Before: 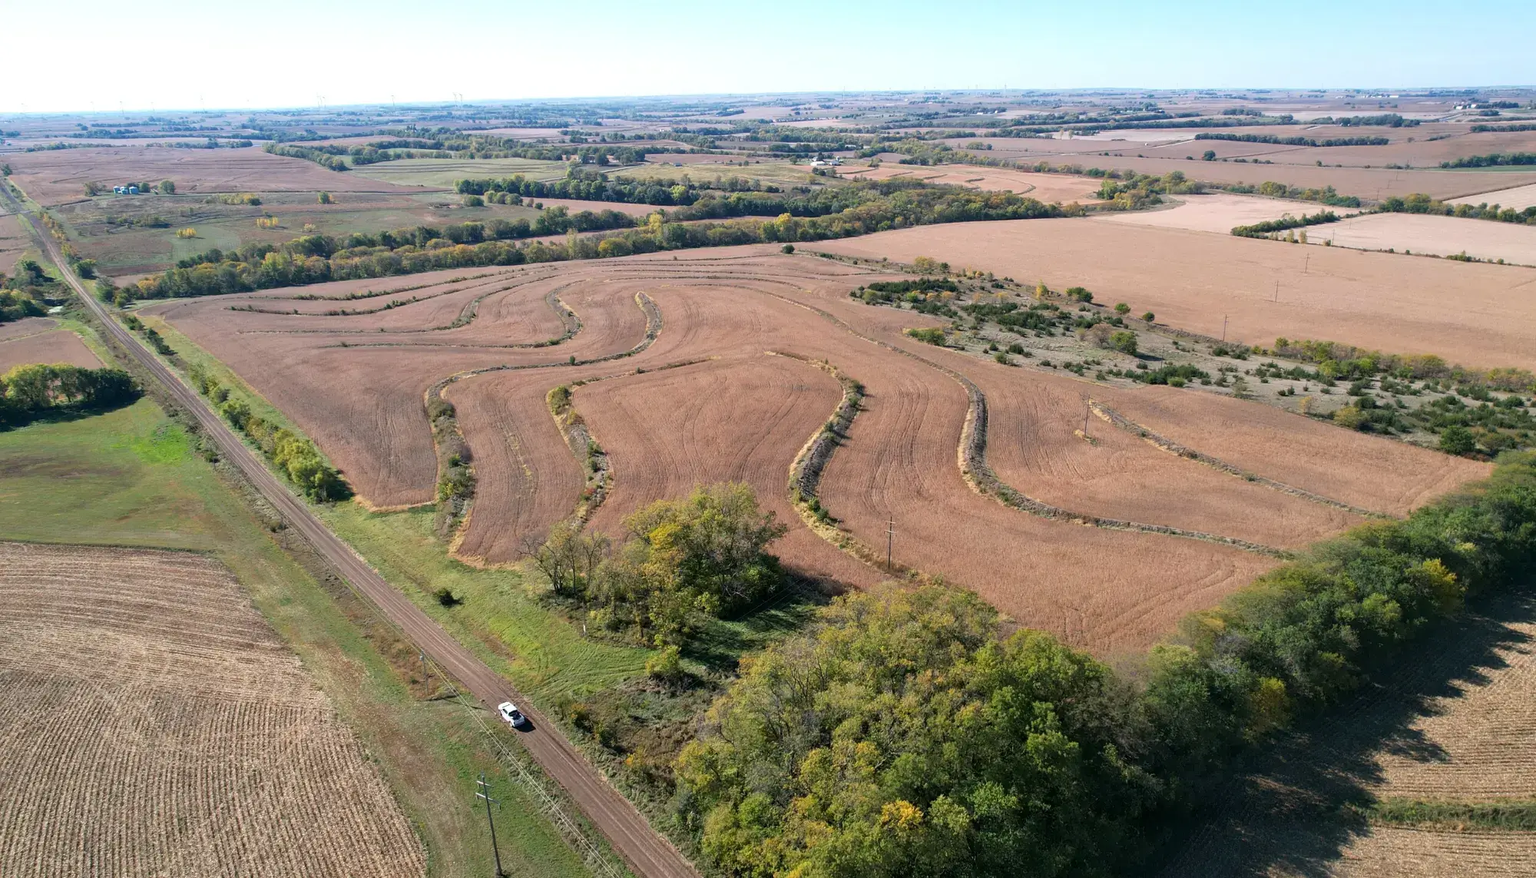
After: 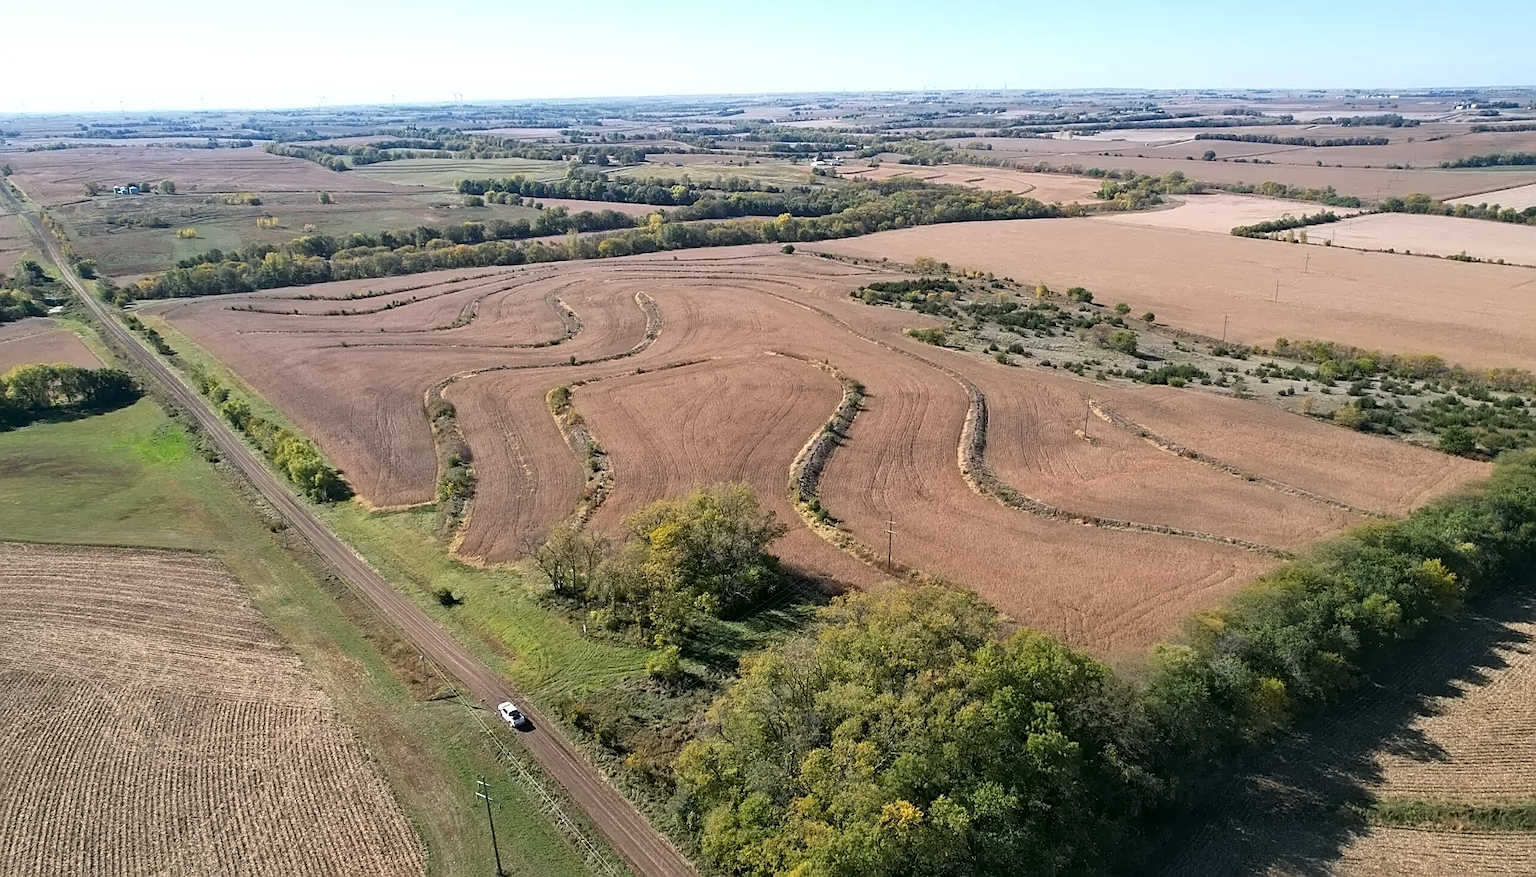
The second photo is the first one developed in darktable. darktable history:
levels: mode automatic
sharpen: on, module defaults
contrast equalizer: y [[0.5 ×6], [0.5 ×6], [0.5 ×6], [0 ×6], [0, 0.039, 0.251, 0.29, 0.293, 0.292]]
